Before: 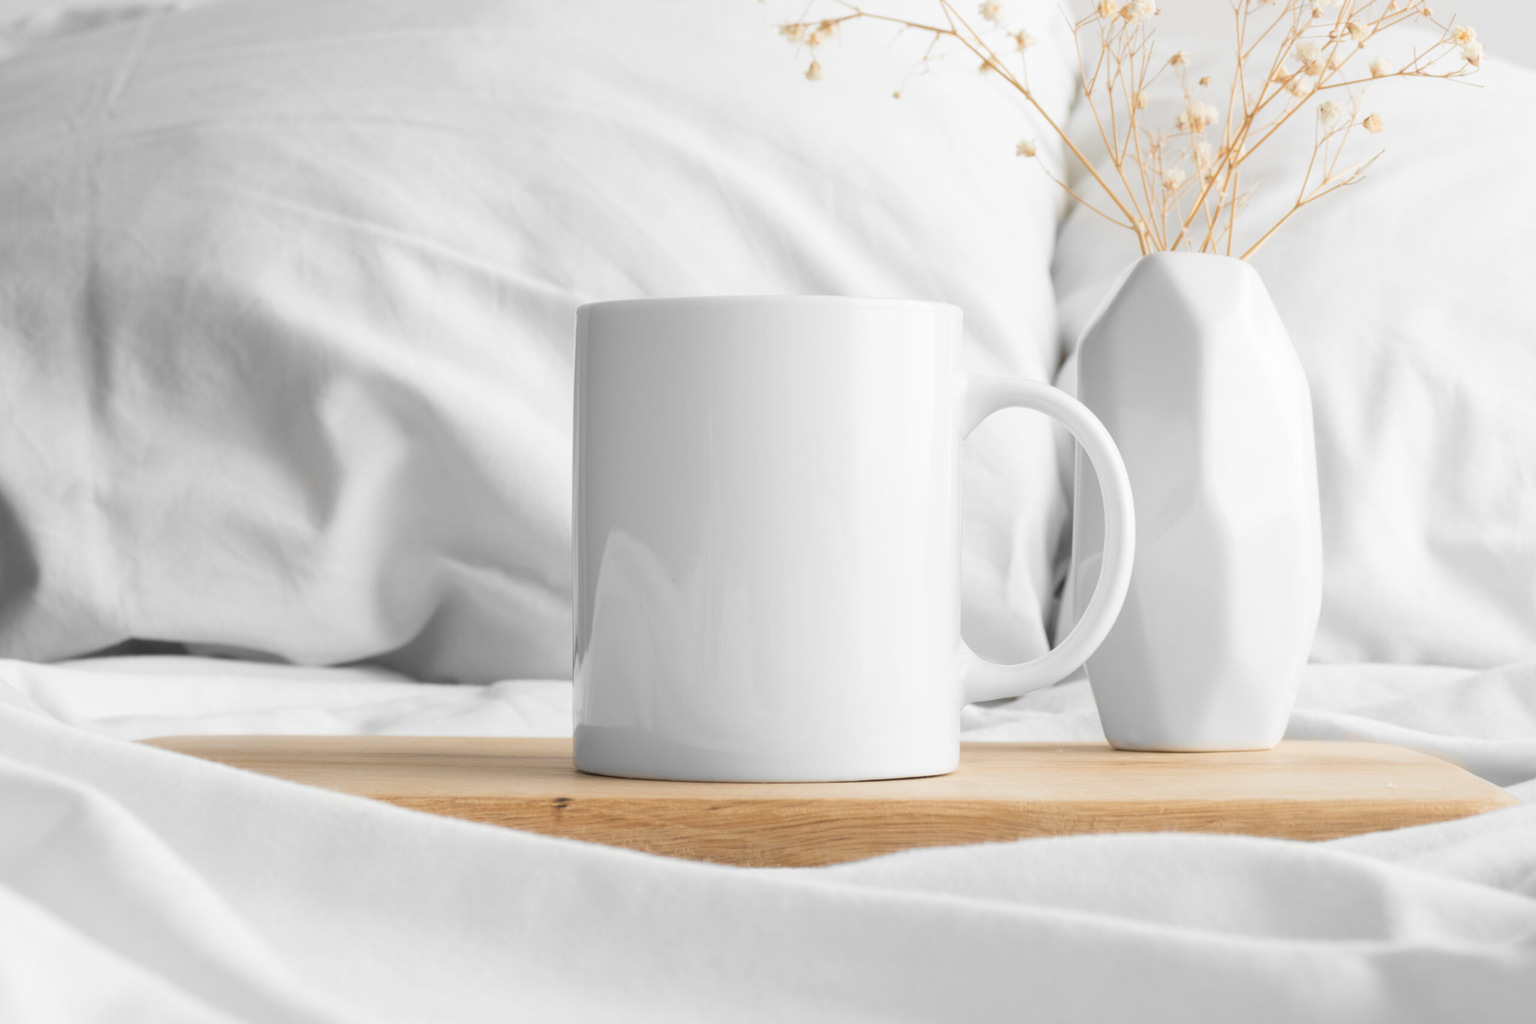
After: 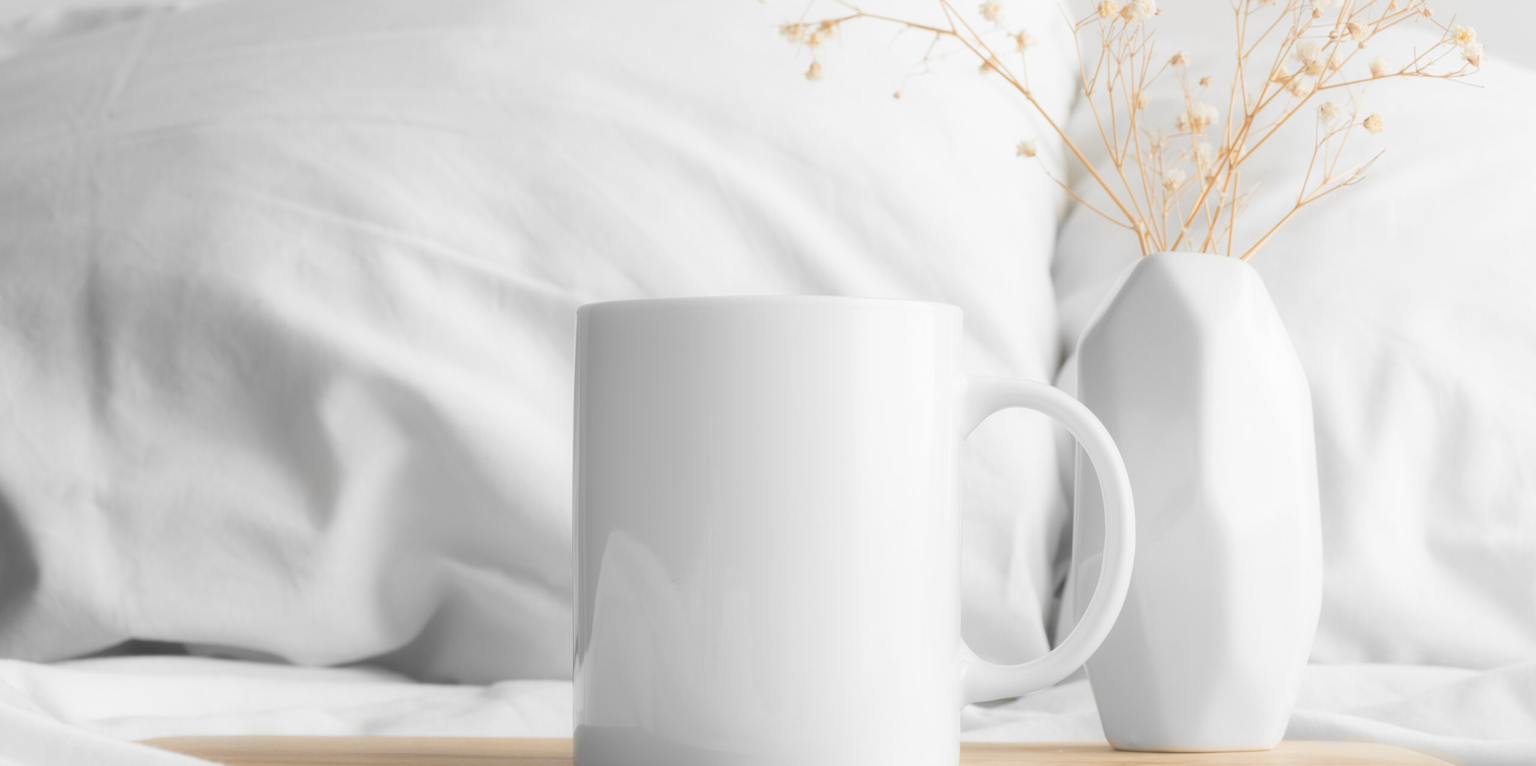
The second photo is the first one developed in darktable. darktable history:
crop: bottom 24.967%
contrast equalizer: y [[0.5, 0.486, 0.447, 0.446, 0.489, 0.5], [0.5 ×6], [0.5 ×6], [0 ×6], [0 ×6]]
soften: size 10%, saturation 50%, brightness 0.2 EV, mix 10%
